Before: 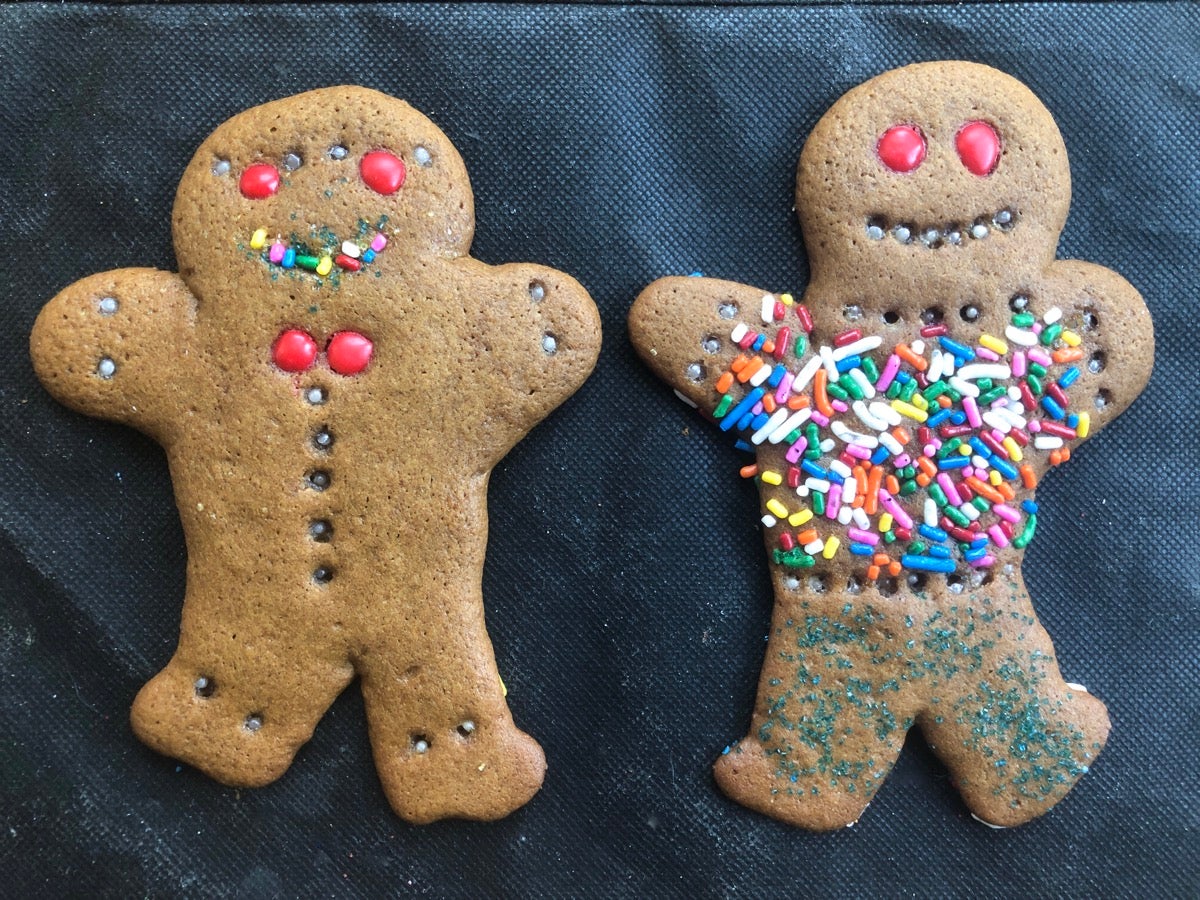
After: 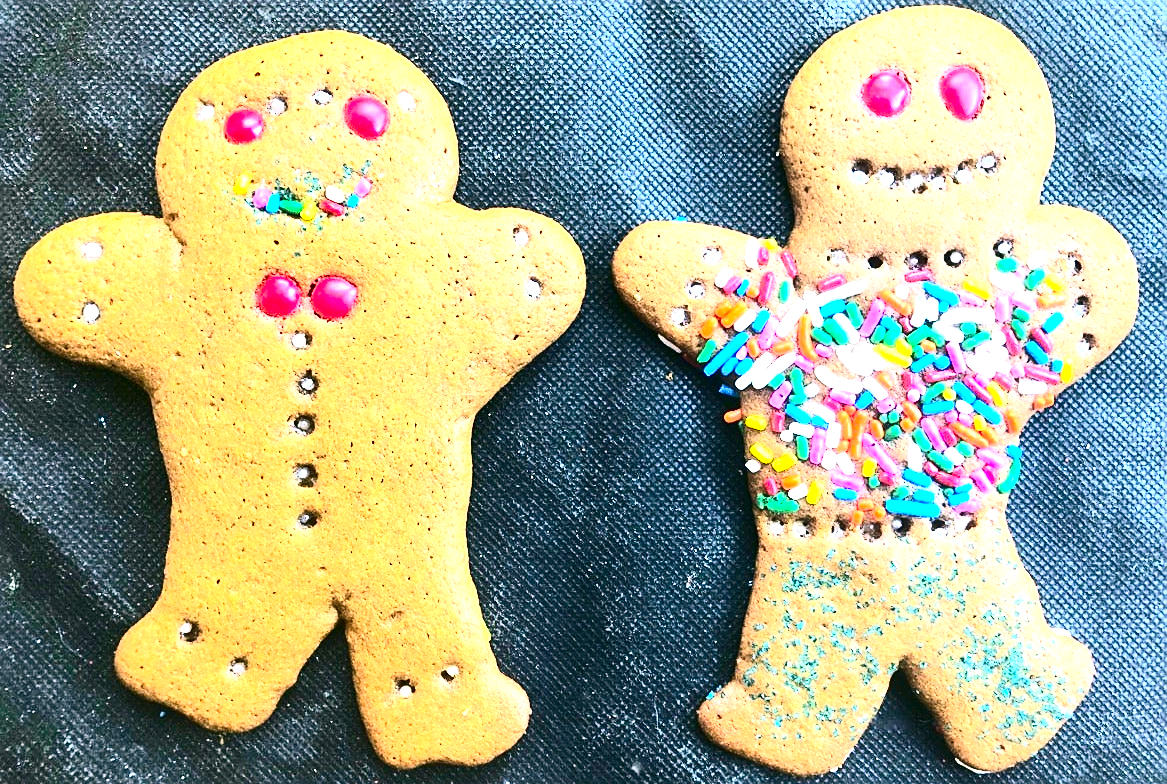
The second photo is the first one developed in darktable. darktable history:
crop: left 1.347%, top 6.136%, right 1.362%, bottom 6.733%
exposure: black level correction 0, exposure 1.928 EV, compensate highlight preservation false
contrast brightness saturation: contrast 0.402, brightness 0.048, saturation 0.262
color correction: highlights a* 4.44, highlights b* 4.92, shadows a* -6.83, shadows b* 4.8
shadows and highlights: shadows 37.74, highlights -26.84, soften with gaussian
sharpen: on, module defaults
